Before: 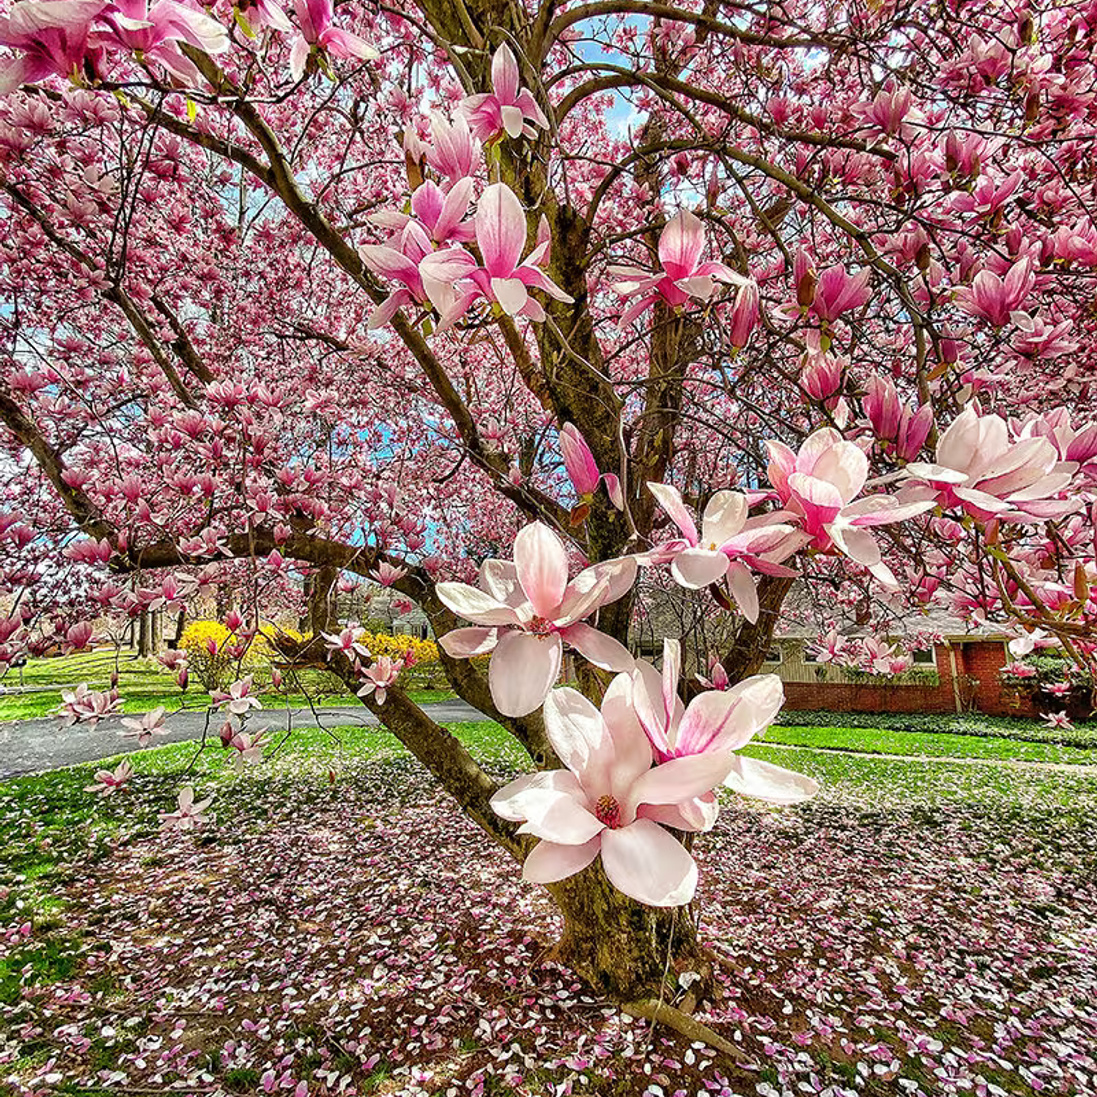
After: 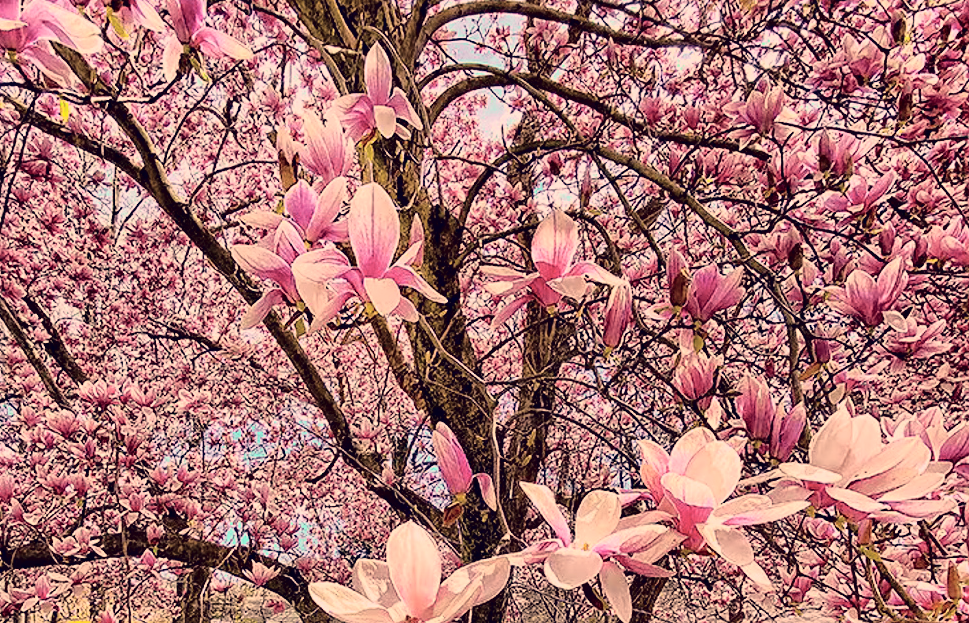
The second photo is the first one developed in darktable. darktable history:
color calibration: illuminant same as pipeline (D50), adaptation none (bypass), x 0.332, y 0.335, temperature 5009.71 K
color correction: highlights a* 20, highlights b* 27.11, shadows a* 3.49, shadows b* -16.86, saturation 0.749
exposure: exposure 0.167 EV, compensate highlight preservation false
crop and rotate: left 11.646%, bottom 43.127%
sharpen: amount 0.213
tone curve: curves: ch0 [(0.003, 0.003) (0.104, 0.026) (0.236, 0.181) (0.401, 0.443) (0.495, 0.55) (0.625, 0.67) (0.819, 0.841) (0.96, 0.899)]; ch1 [(0, 0) (0.161, 0.092) (0.37, 0.302) (0.424, 0.402) (0.45, 0.466) (0.495, 0.51) (0.573, 0.571) (0.638, 0.641) (0.751, 0.741) (1, 1)]; ch2 [(0, 0) (0.352, 0.403) (0.466, 0.443) (0.524, 0.526) (0.56, 0.556) (1, 1)], color space Lab, independent channels, preserve colors none
